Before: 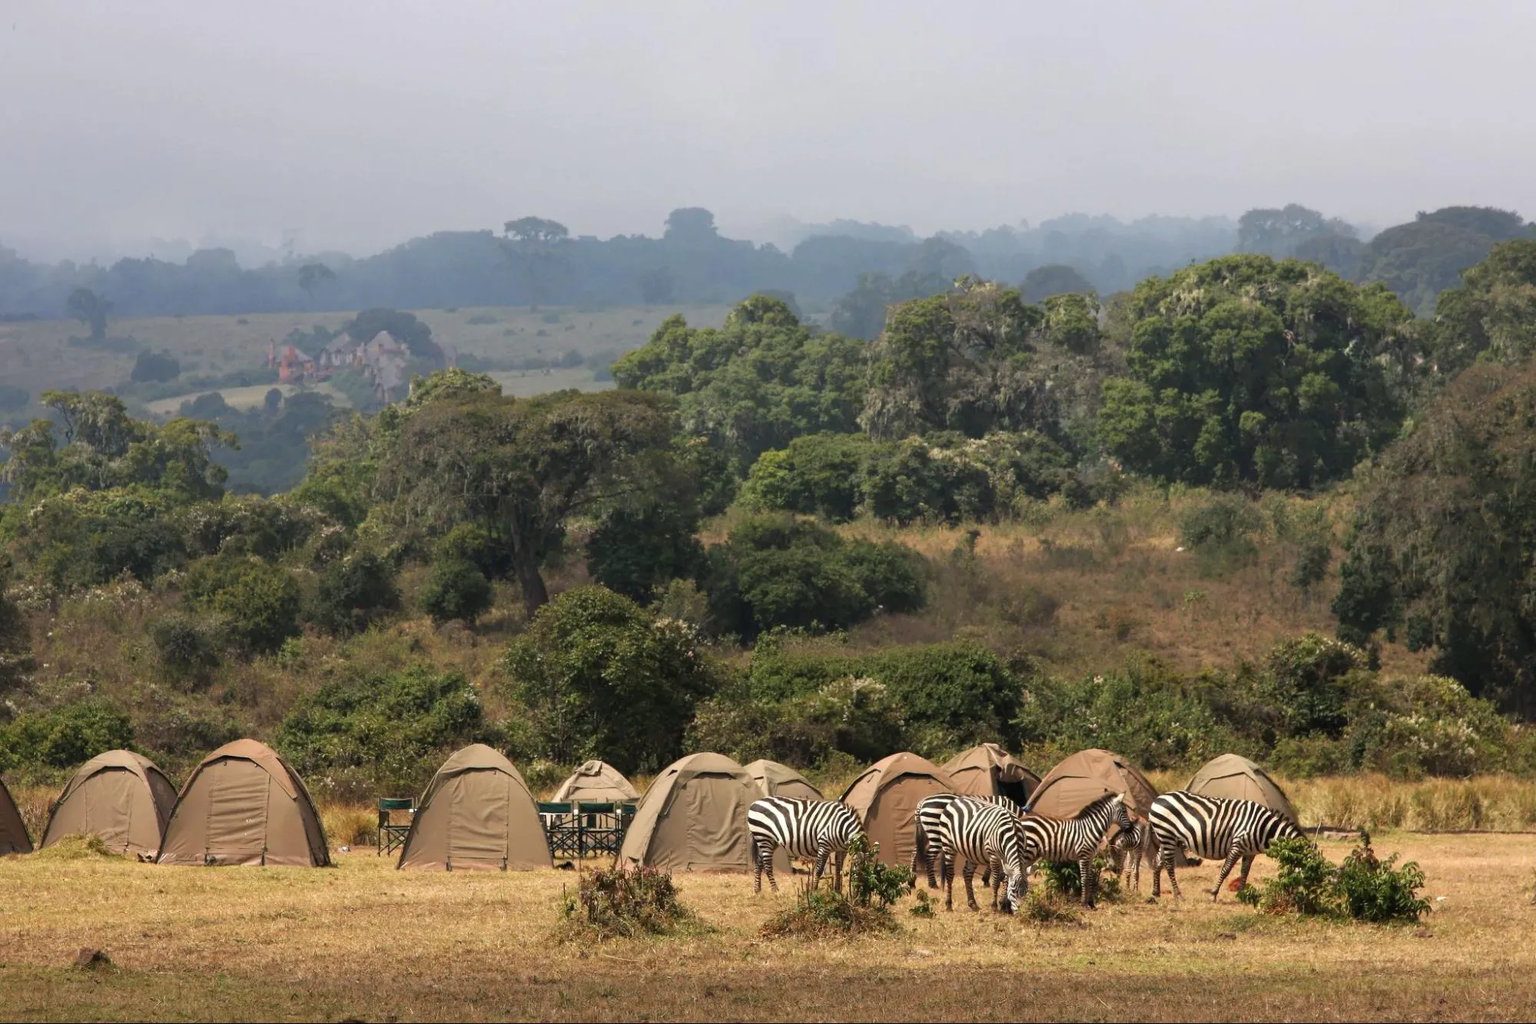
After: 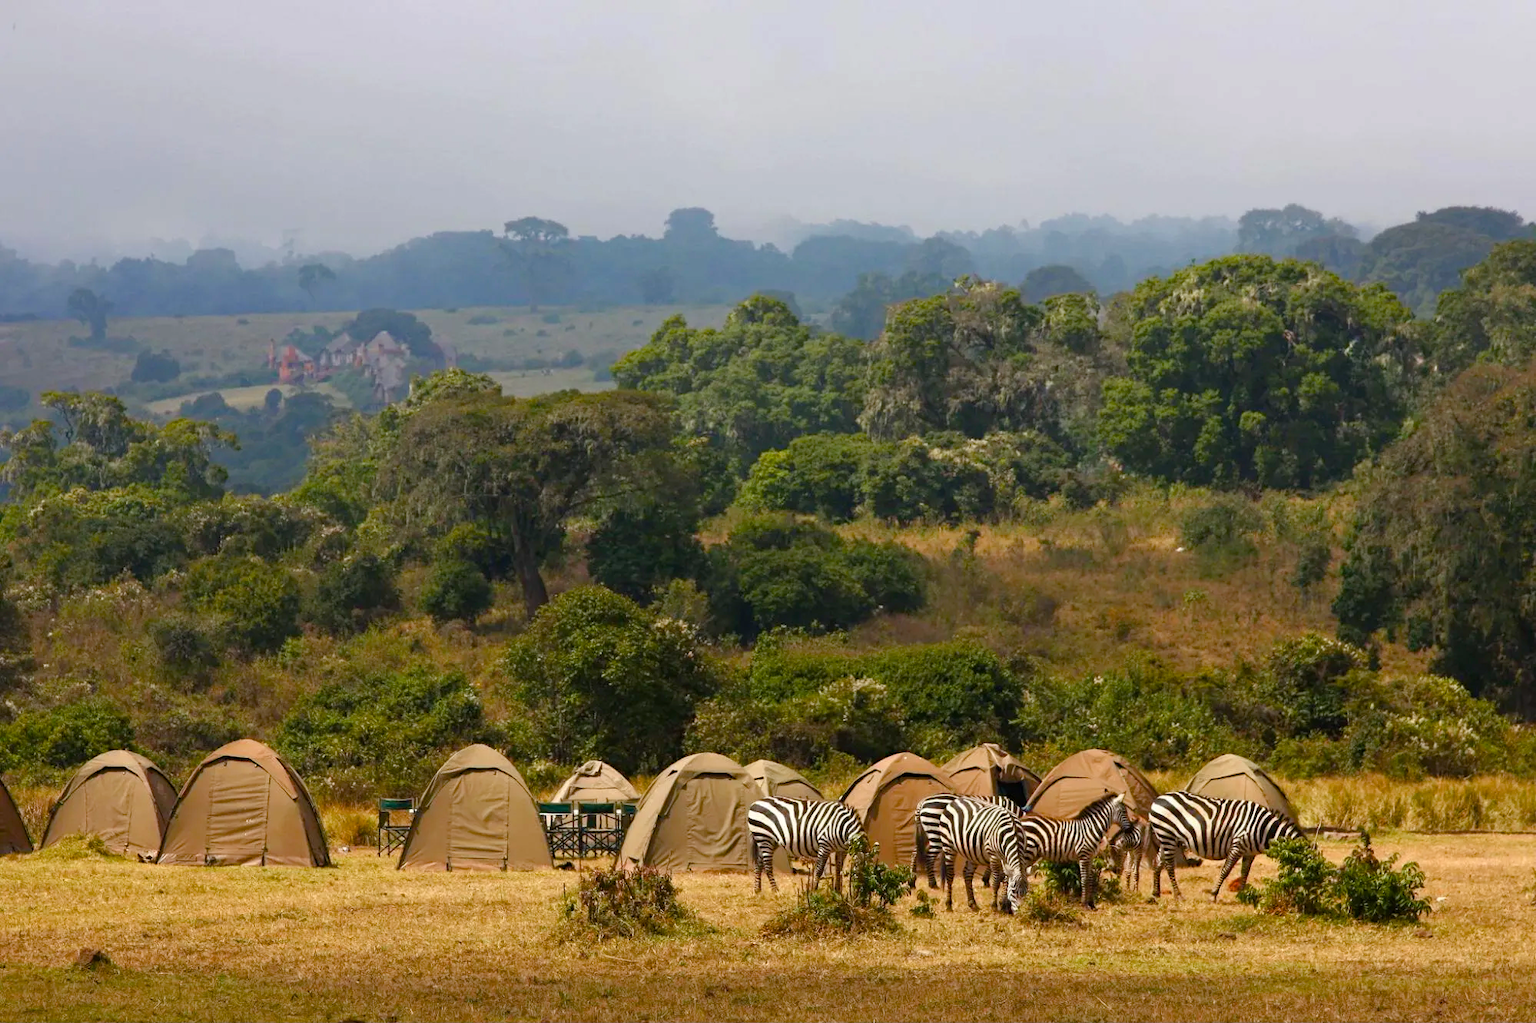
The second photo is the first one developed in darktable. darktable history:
color balance rgb: perceptual saturation grading › global saturation 35%, perceptual saturation grading › highlights -25%, perceptual saturation grading › shadows 50%
contrast brightness saturation: saturation -0.05
crop: bottom 0.071%
haze removal: on, module defaults
